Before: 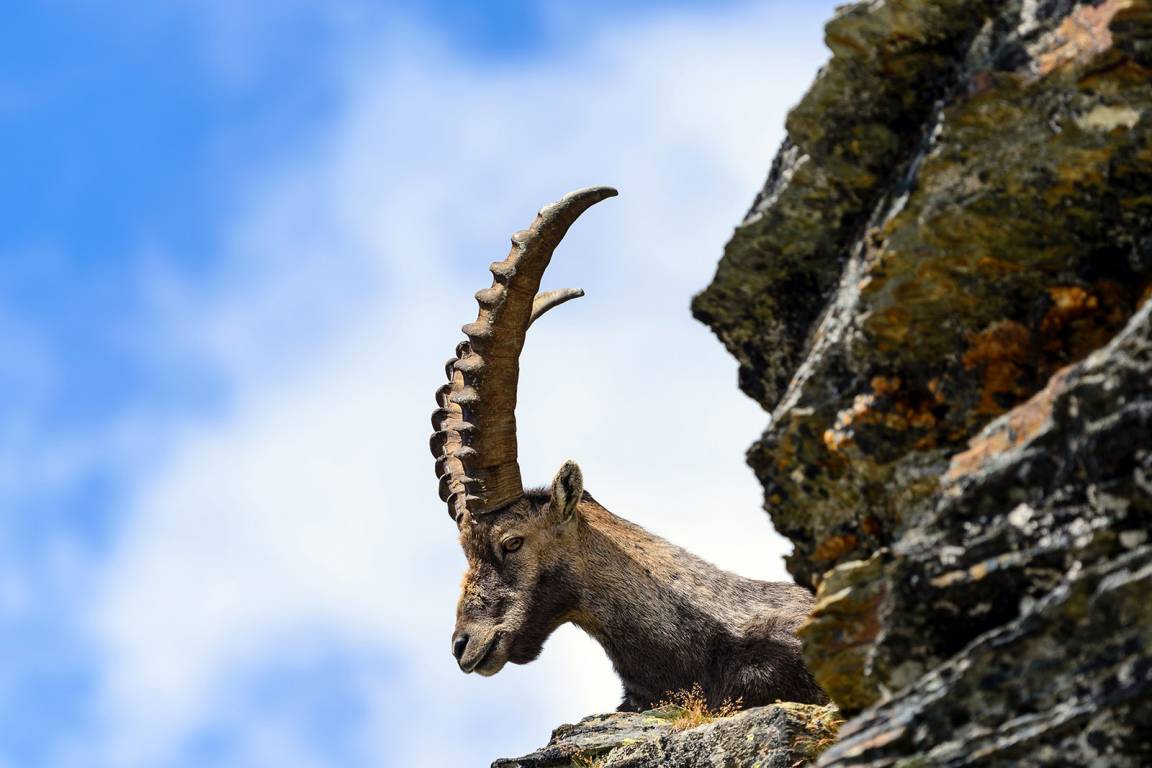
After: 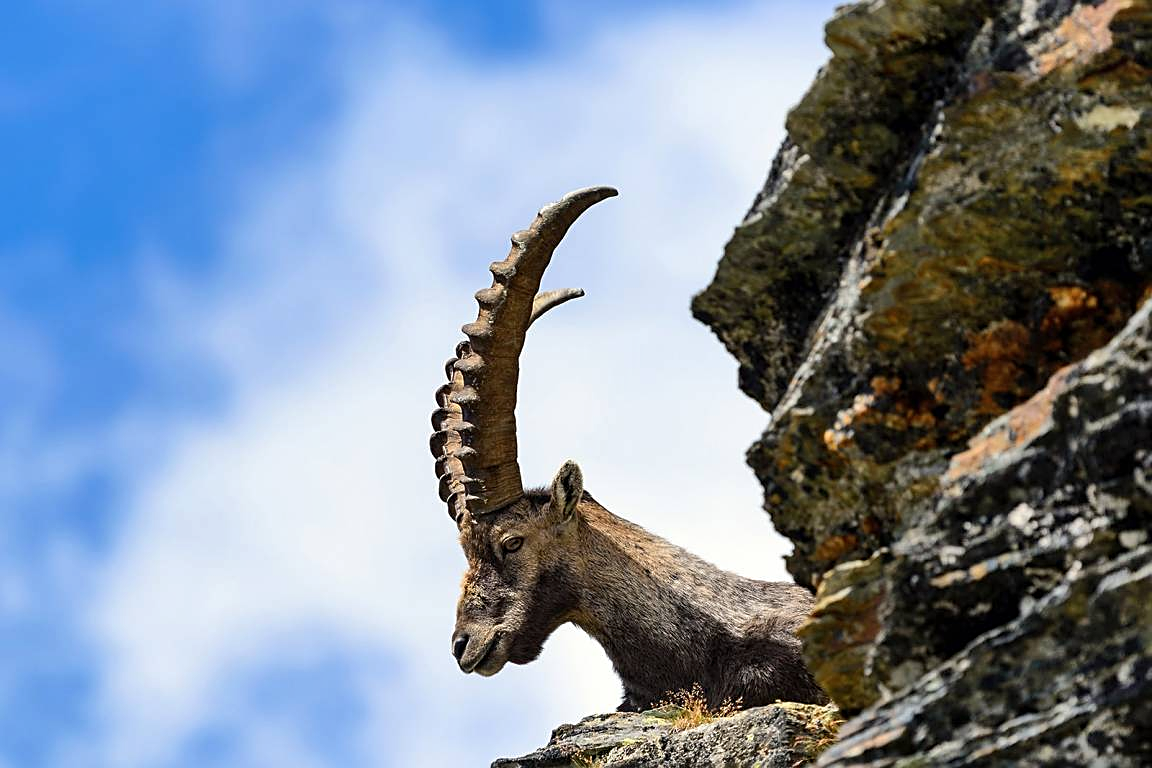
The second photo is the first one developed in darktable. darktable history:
sharpen: on, module defaults
shadows and highlights: radius 264.75, soften with gaussian
